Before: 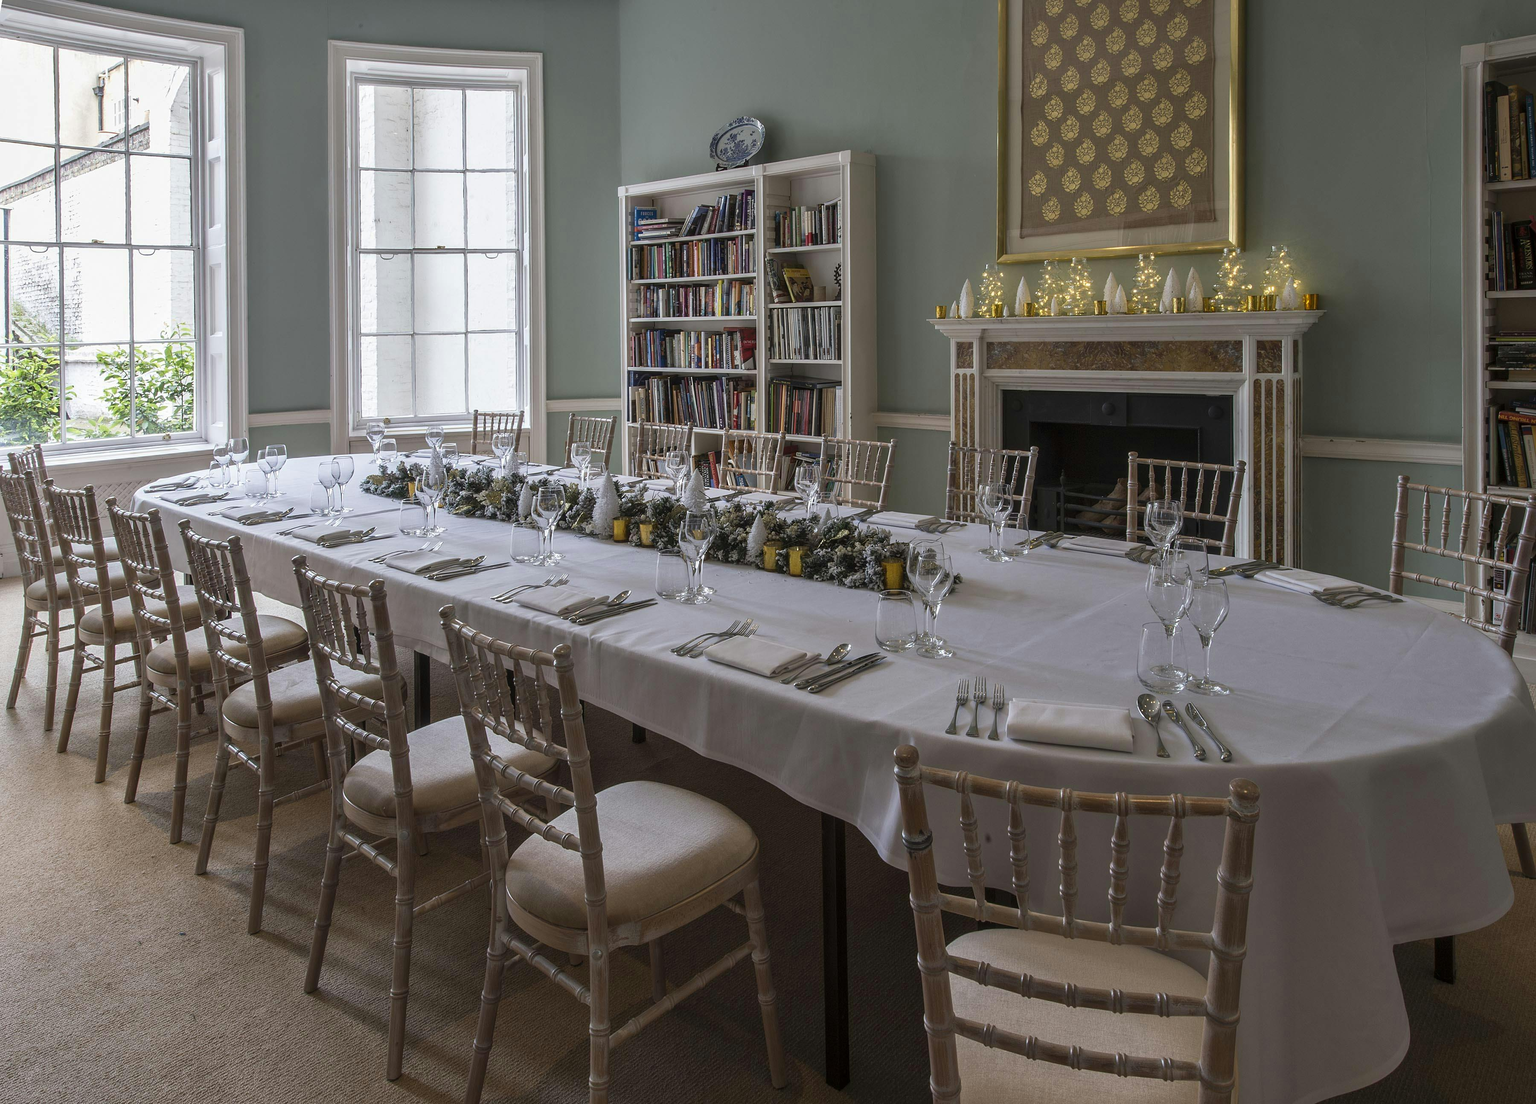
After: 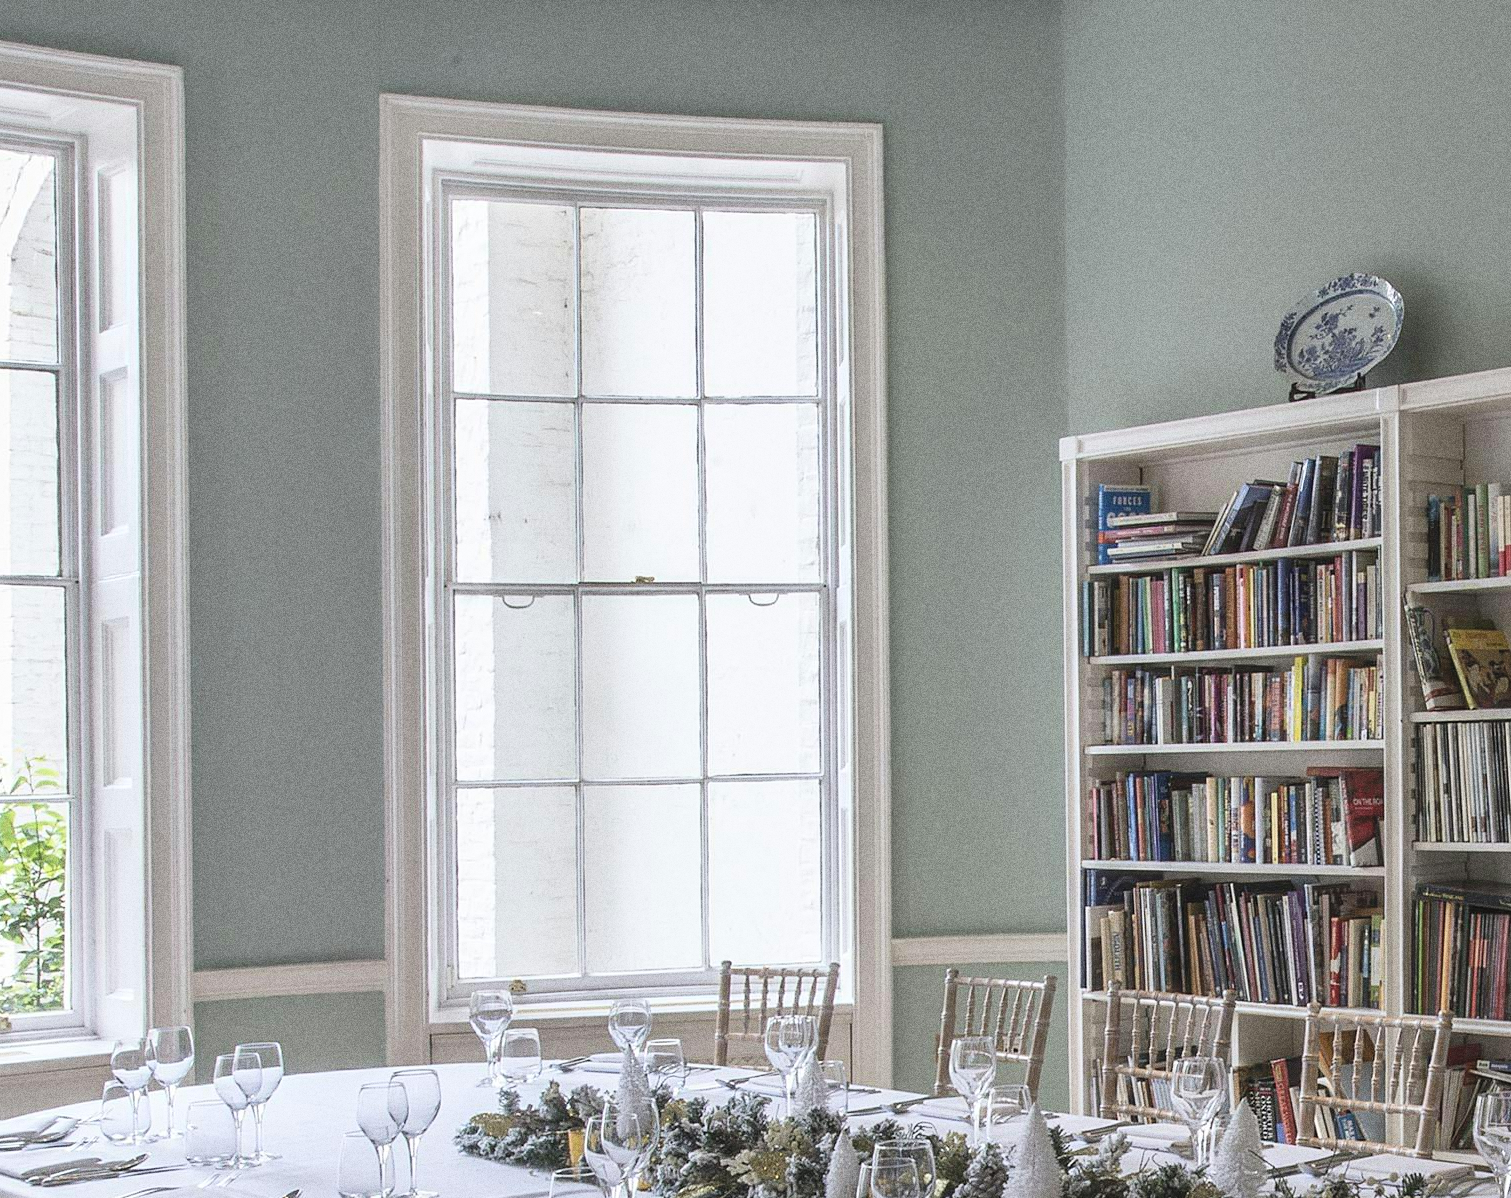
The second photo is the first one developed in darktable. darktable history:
grain: coarseness 0.09 ISO, strength 40%
crop and rotate: left 10.817%, top 0.062%, right 47.194%, bottom 53.626%
contrast brightness saturation: contrast 0.14, brightness 0.21
